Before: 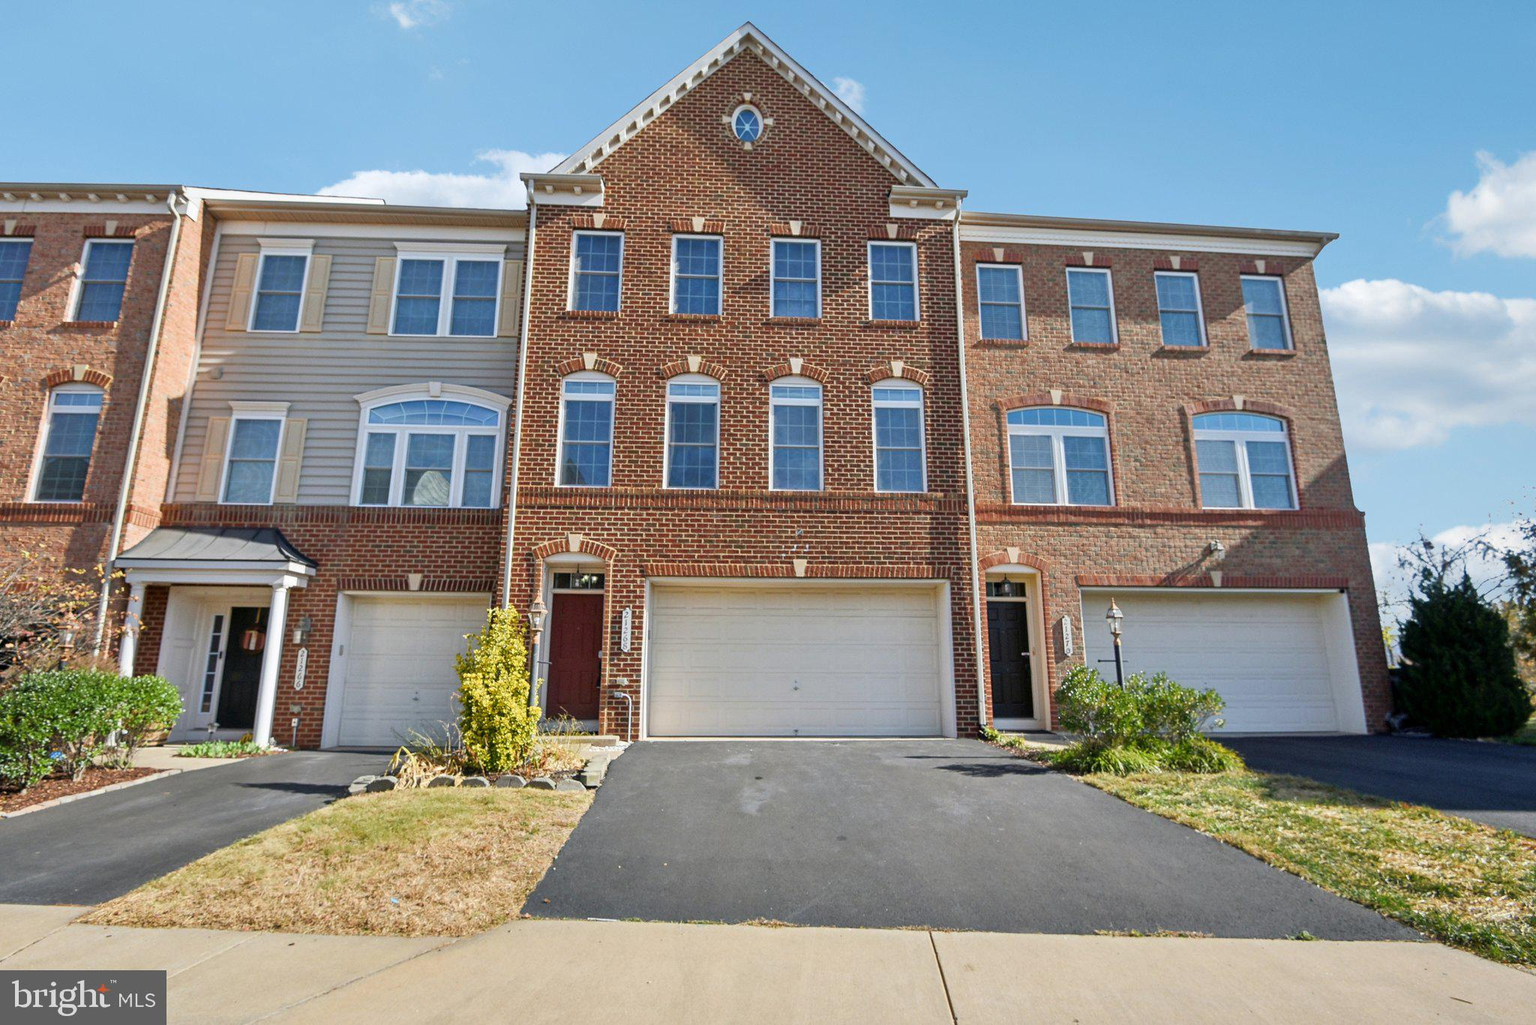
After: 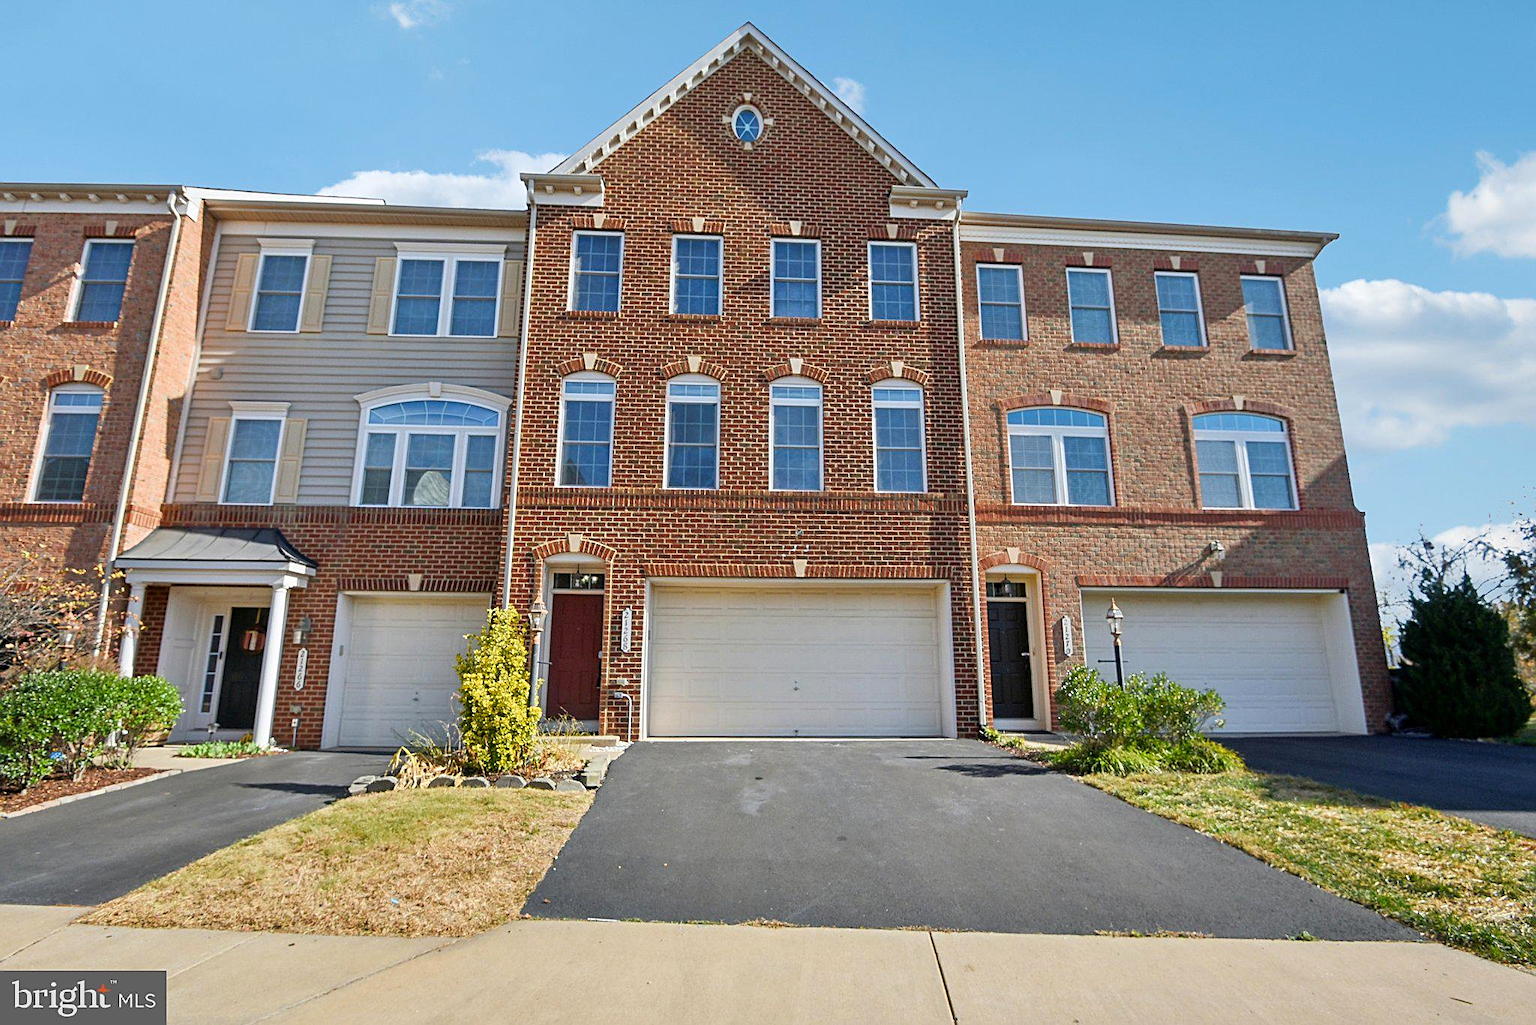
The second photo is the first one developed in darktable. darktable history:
sharpen: on, module defaults
color contrast: green-magenta contrast 1.1, blue-yellow contrast 1.1, unbound 0
